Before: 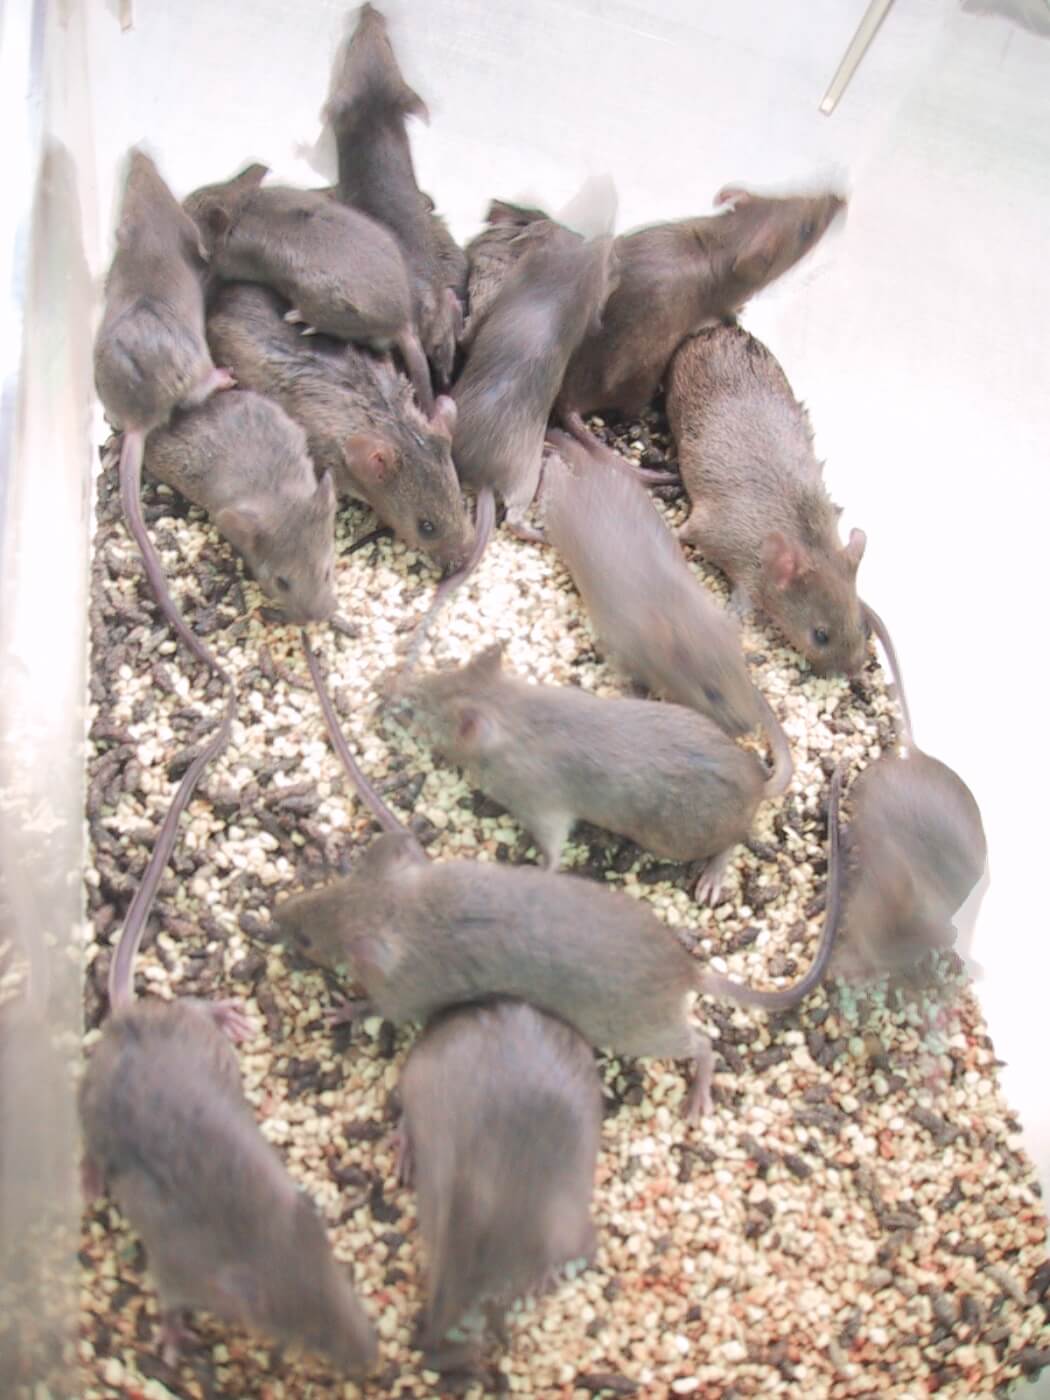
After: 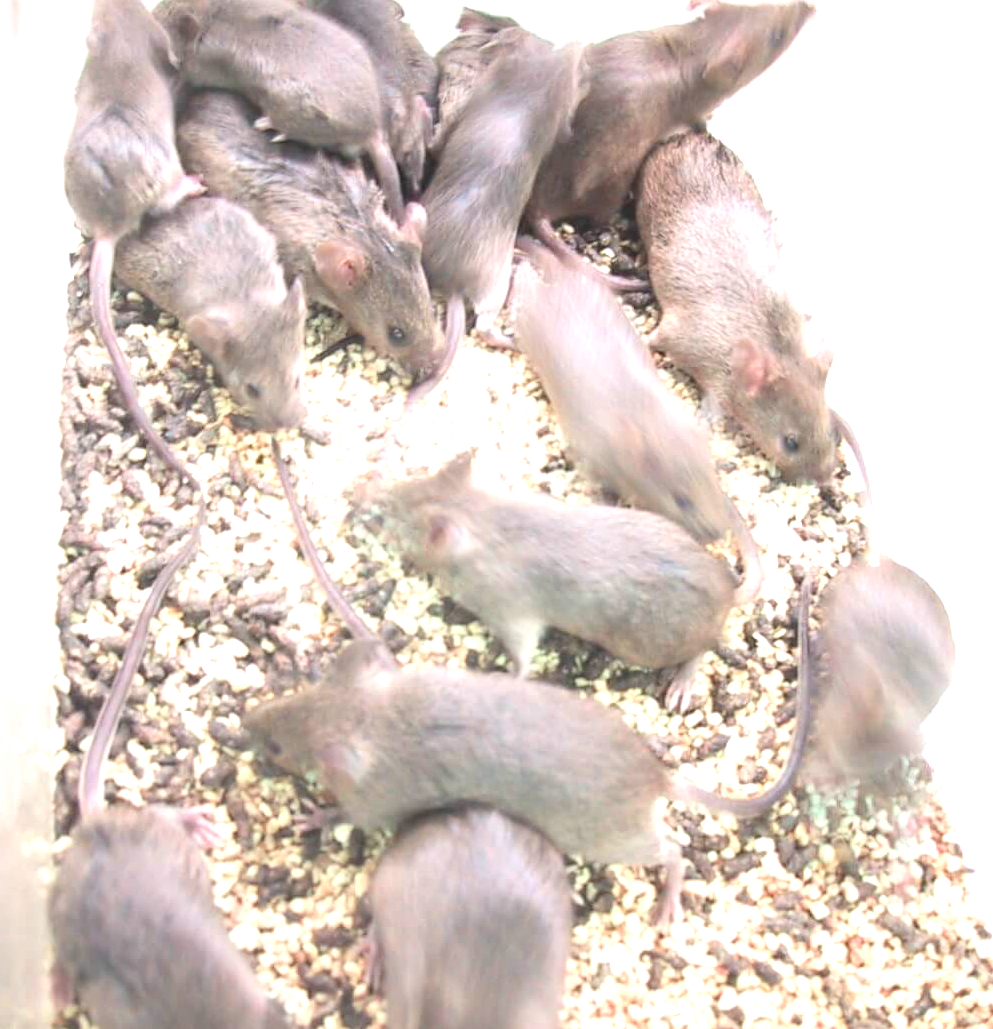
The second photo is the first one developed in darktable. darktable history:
crop and rotate: left 2.875%, top 13.791%, right 2.532%, bottom 12.697%
exposure: black level correction 0, exposure 1.001 EV, compensate highlight preservation false
